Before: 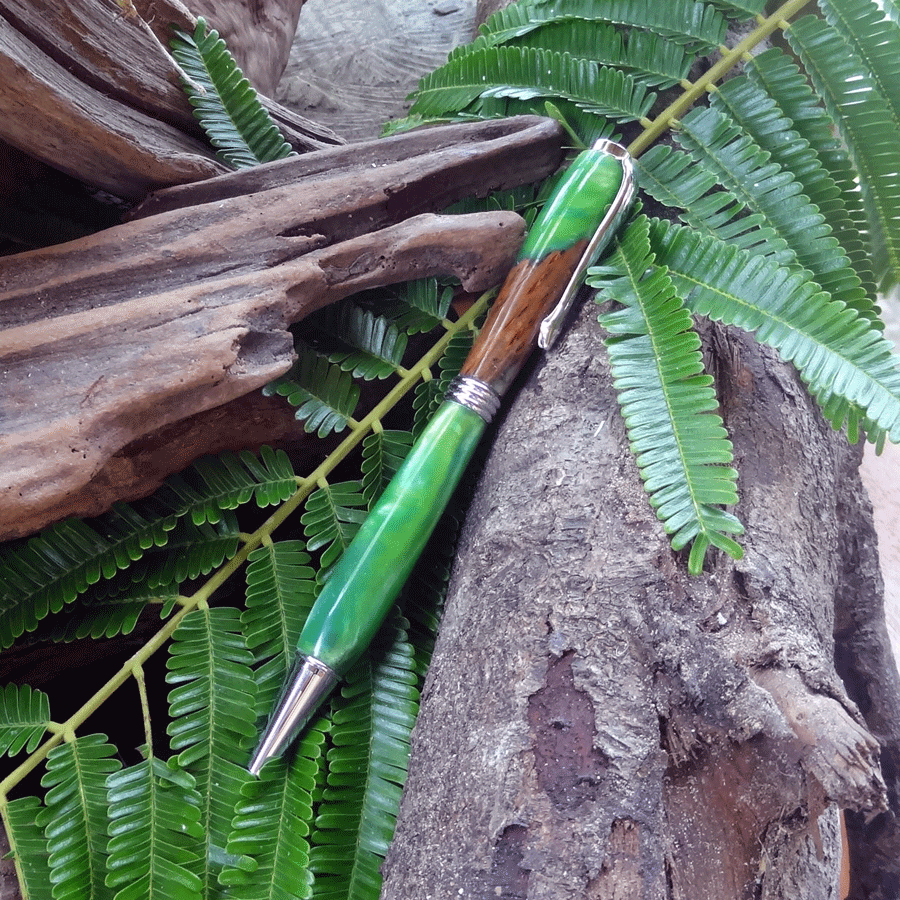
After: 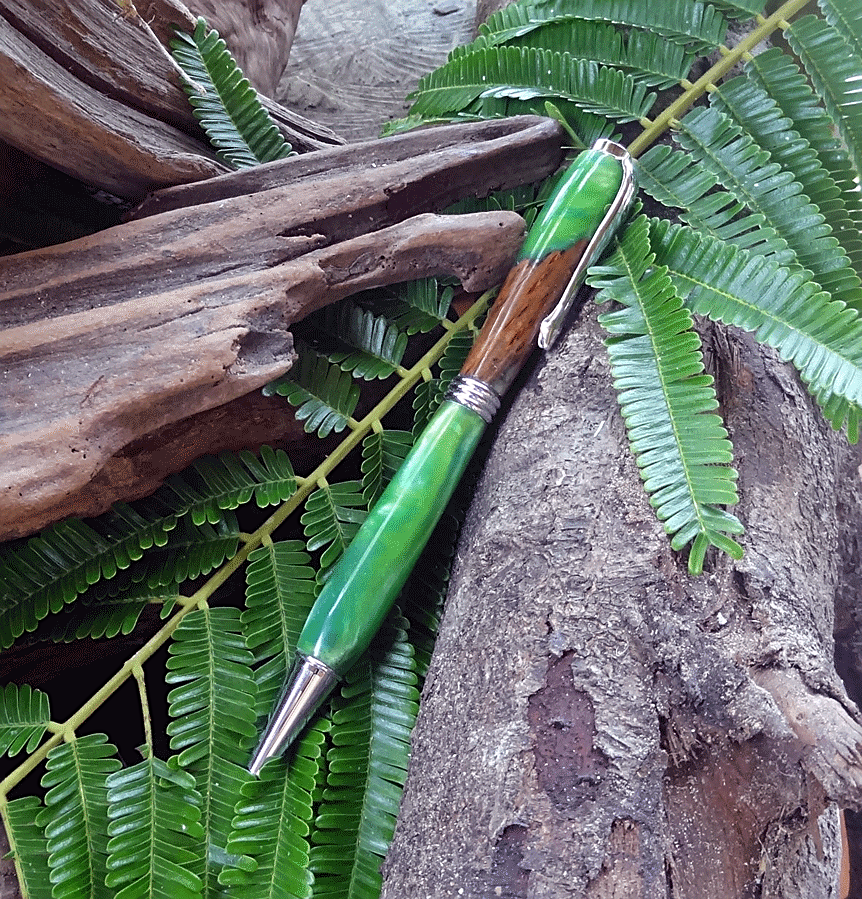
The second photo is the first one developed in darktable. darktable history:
crop: right 4.126%, bottom 0.031%
sharpen: on, module defaults
